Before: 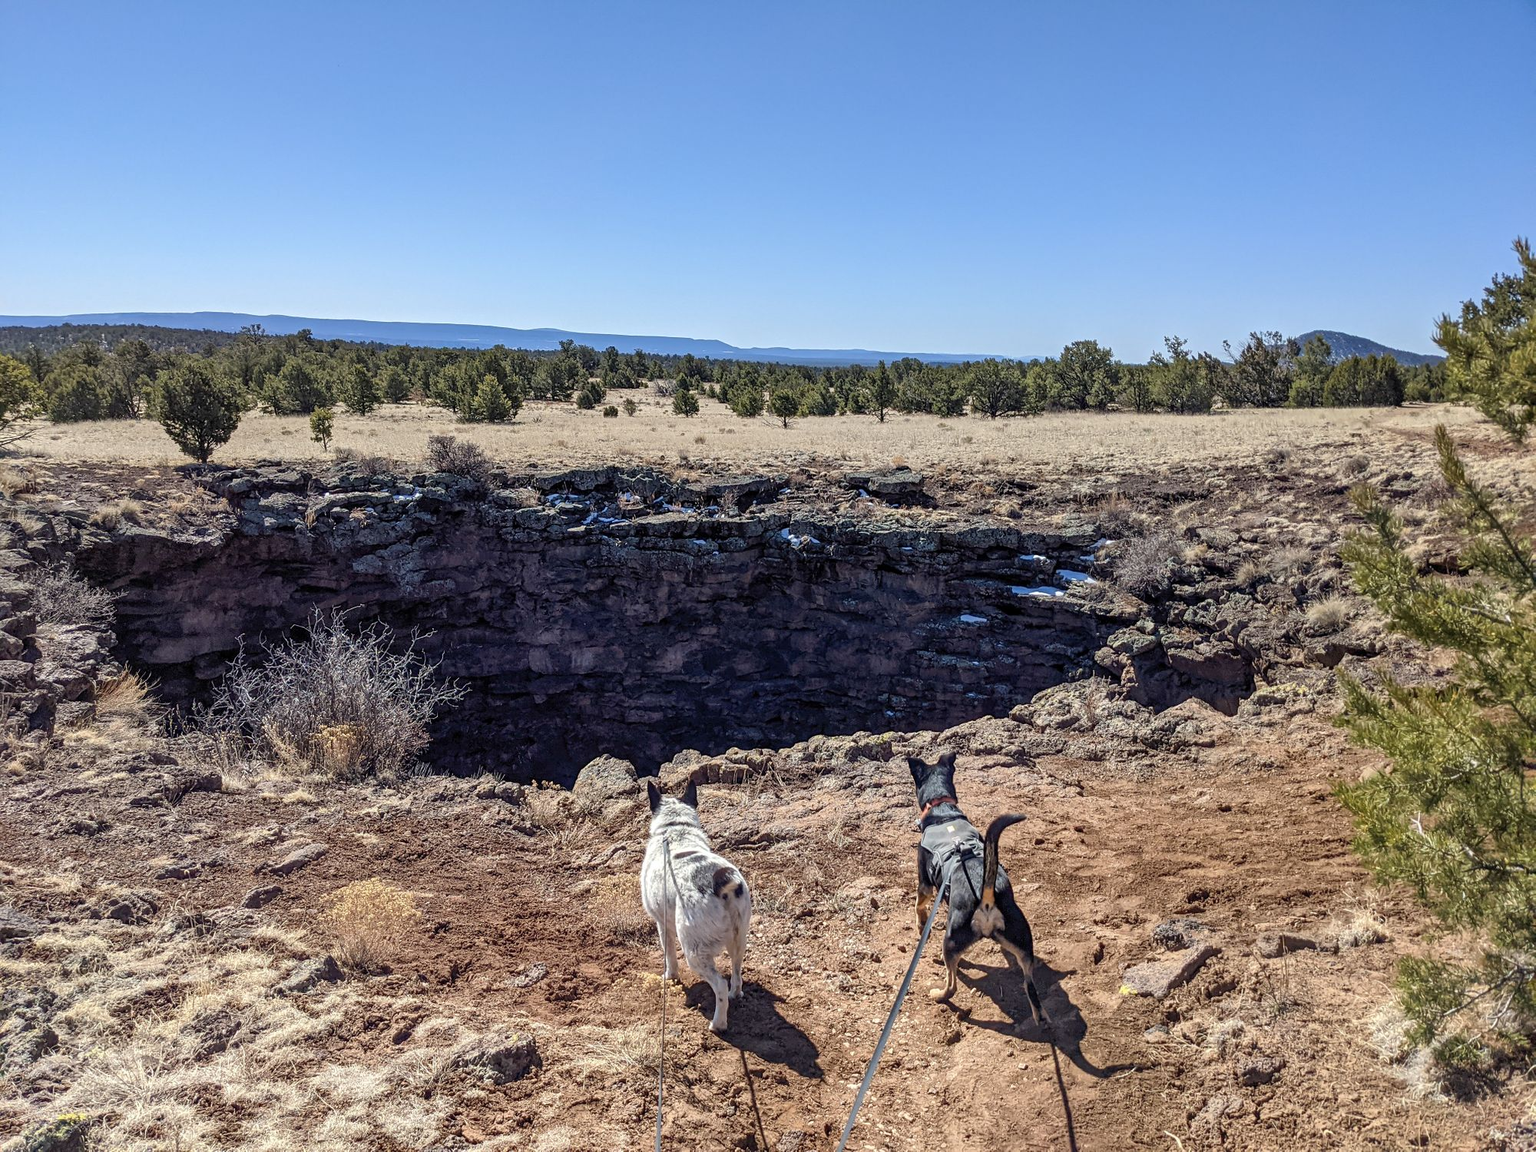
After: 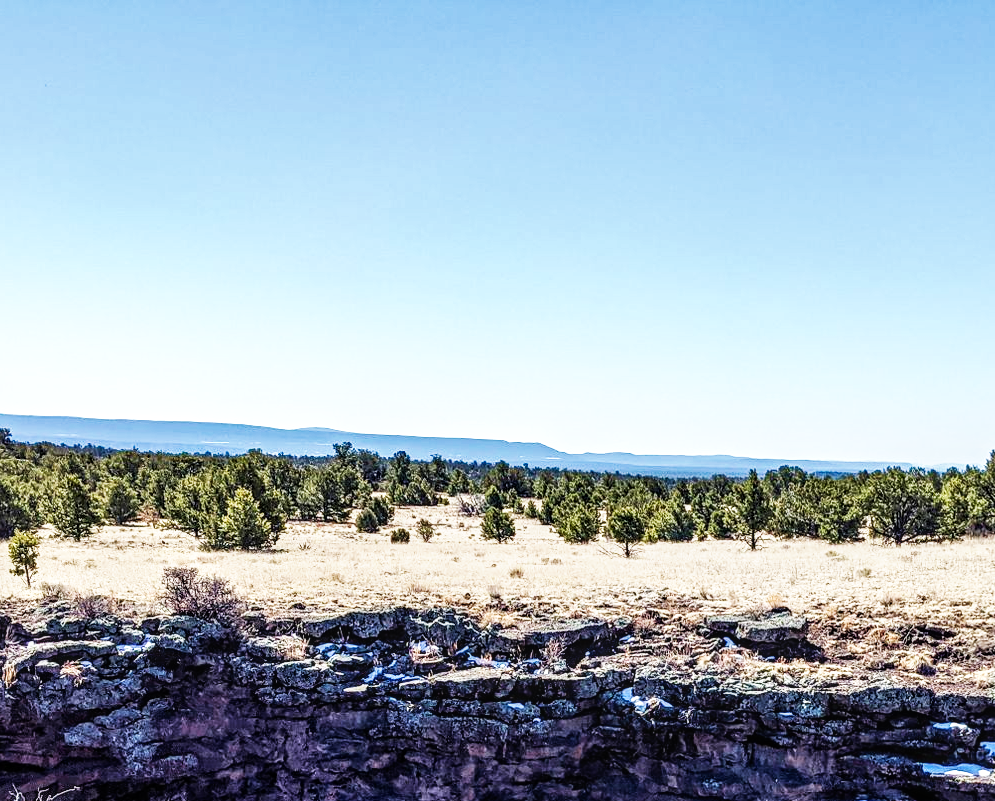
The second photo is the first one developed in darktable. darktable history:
crop: left 19.766%, right 30.479%, bottom 46.575%
tone equalizer: edges refinement/feathering 500, mask exposure compensation -1.57 EV, preserve details no
base curve: curves: ch0 [(0, 0) (0.007, 0.004) (0.027, 0.03) (0.046, 0.07) (0.207, 0.54) (0.442, 0.872) (0.673, 0.972) (1, 1)], preserve colors none
shadows and highlights: shadows 12.01, white point adjustment 1.31, soften with gaussian
velvia: on, module defaults
local contrast: detail 130%
